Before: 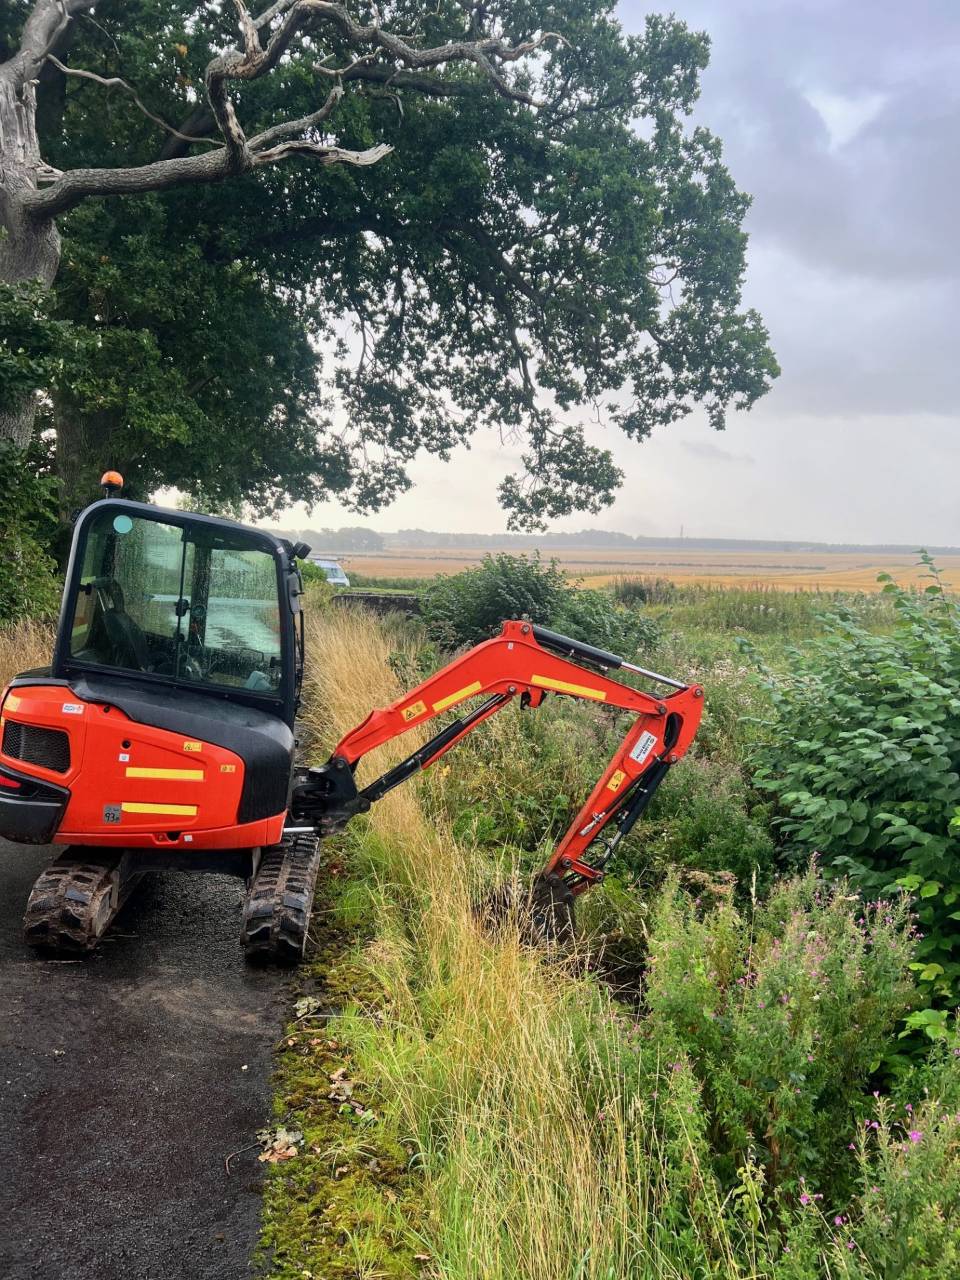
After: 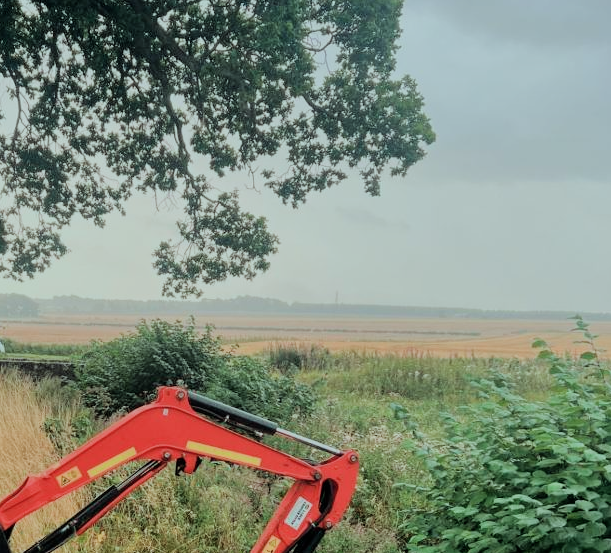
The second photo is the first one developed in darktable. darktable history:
crop: left 36.005%, top 18.293%, right 0.31%, bottom 38.444%
white balance: red 1.08, blue 0.791
color correction: highlights a* -9.35, highlights b* -23.15
filmic rgb: black relative exposure -7.32 EV, white relative exposure 5.09 EV, hardness 3.2
